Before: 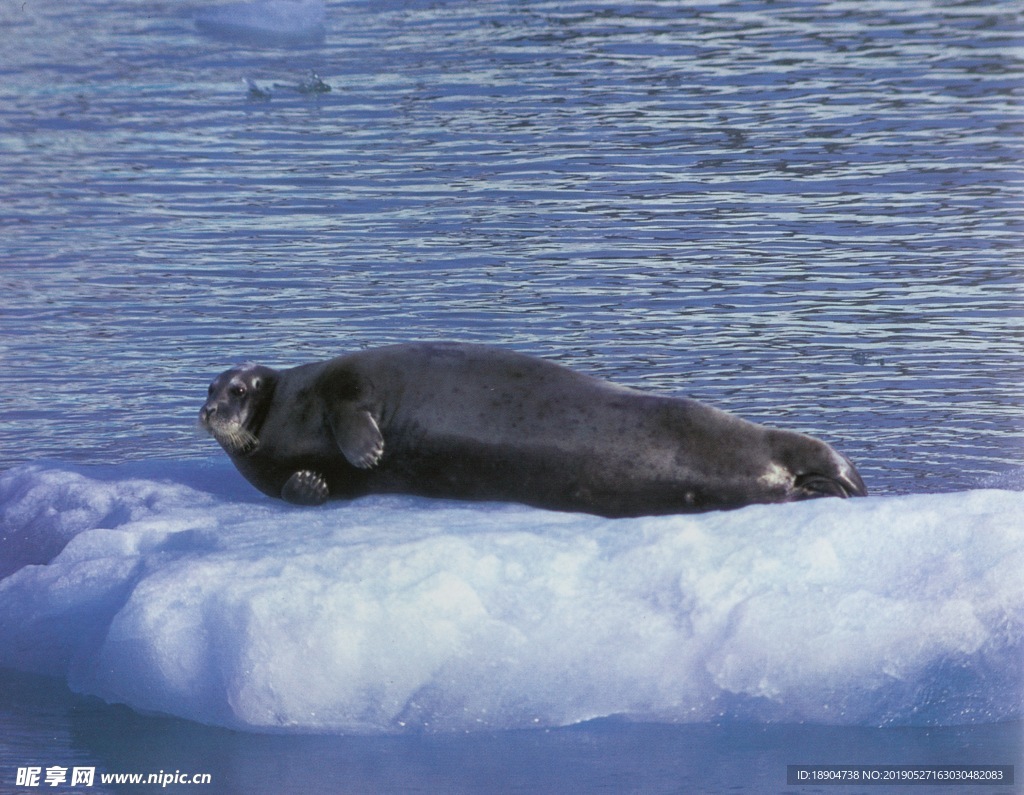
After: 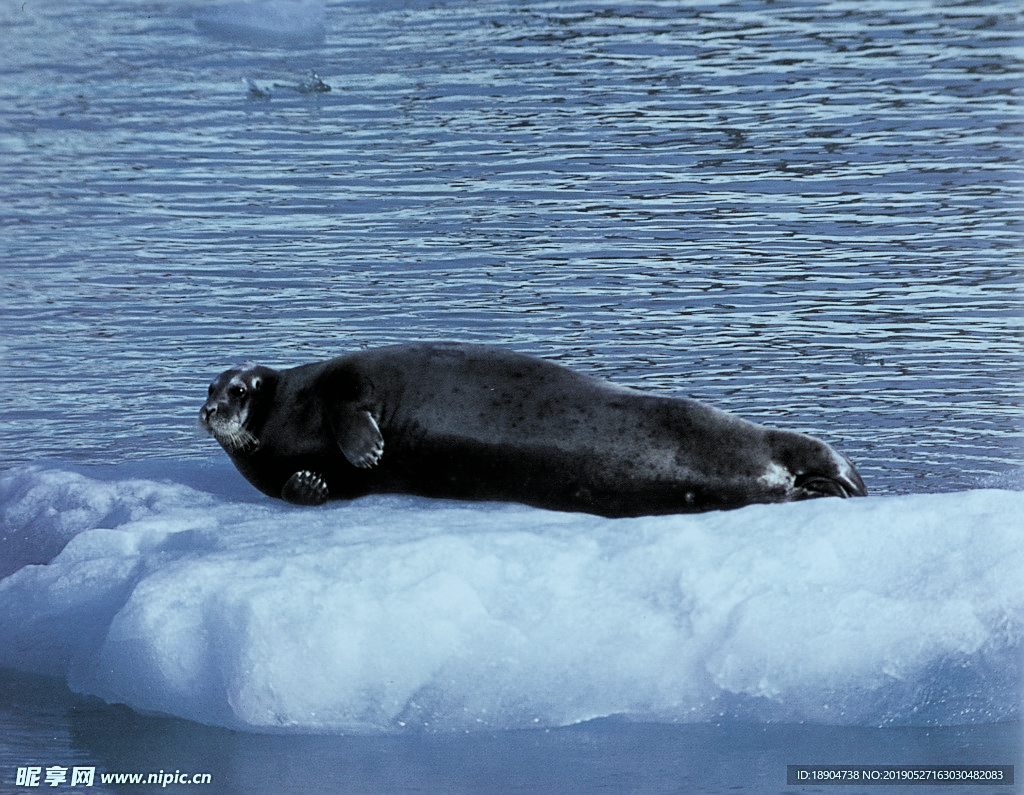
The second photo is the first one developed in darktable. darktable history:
filmic rgb: black relative exposure -5.02 EV, white relative exposure 3.95 EV, hardness 2.88, contrast 1.394, highlights saturation mix -20.66%, add noise in highlights 0.001, color science v3 (2019), use custom middle-gray values true, contrast in highlights soft
sharpen: on, module defaults
color correction: highlights a* -12.28, highlights b* -17.84, saturation 0.7
